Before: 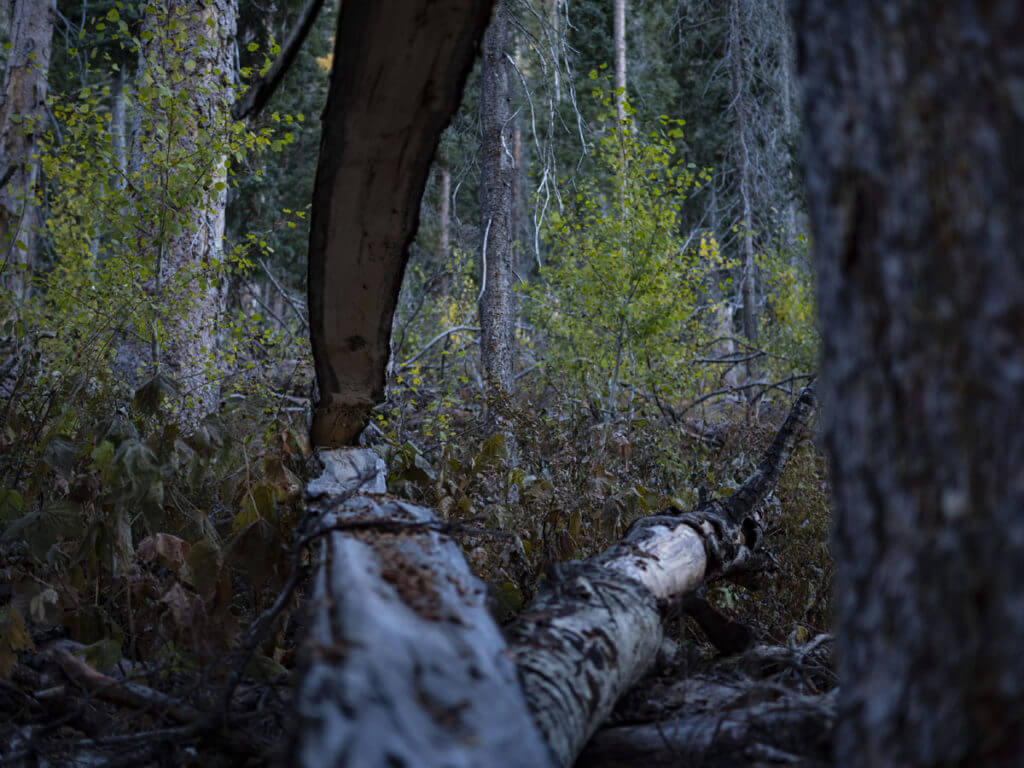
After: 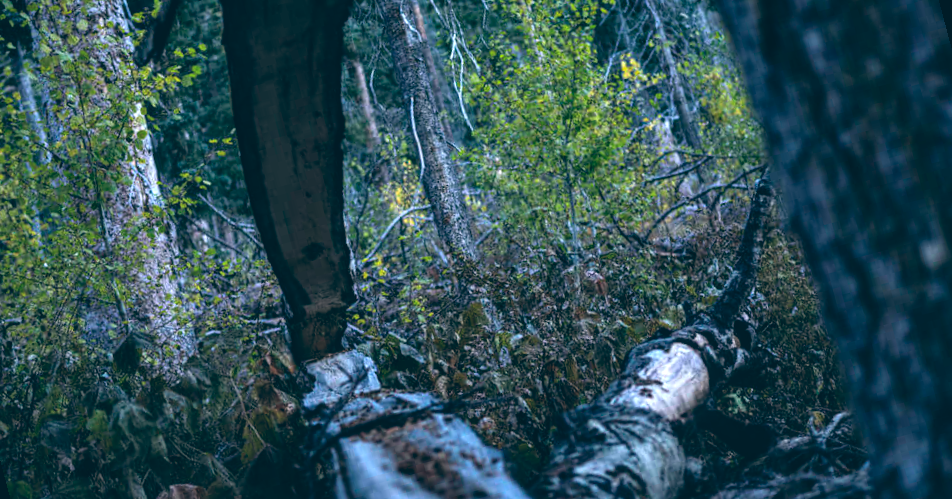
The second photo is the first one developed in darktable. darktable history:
exposure: exposure 0.6 EV, compensate highlight preservation false
color balance: lift [1.016, 0.983, 1, 1.017], gamma [0.958, 1, 1, 1], gain [0.981, 1.007, 0.993, 1.002], input saturation 118.26%, contrast 13.43%, contrast fulcrum 21.62%, output saturation 82.76%
tone equalizer: on, module defaults
local contrast: on, module defaults
rotate and perspective: rotation -14.8°, crop left 0.1, crop right 0.903, crop top 0.25, crop bottom 0.748
